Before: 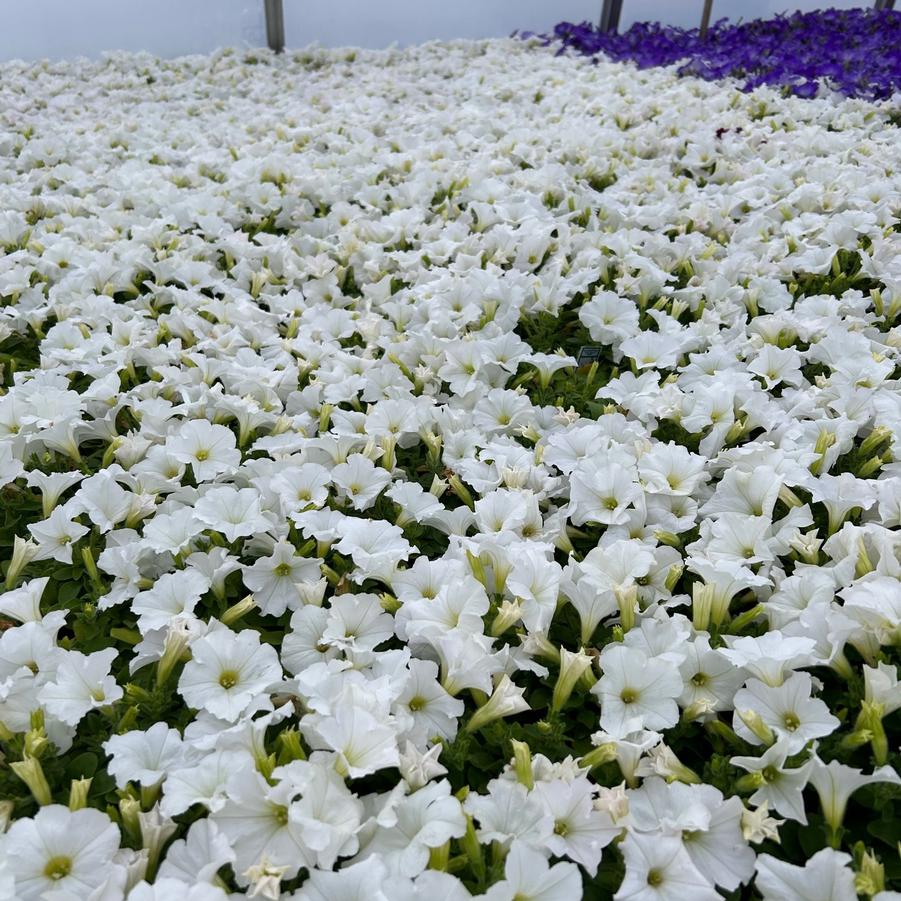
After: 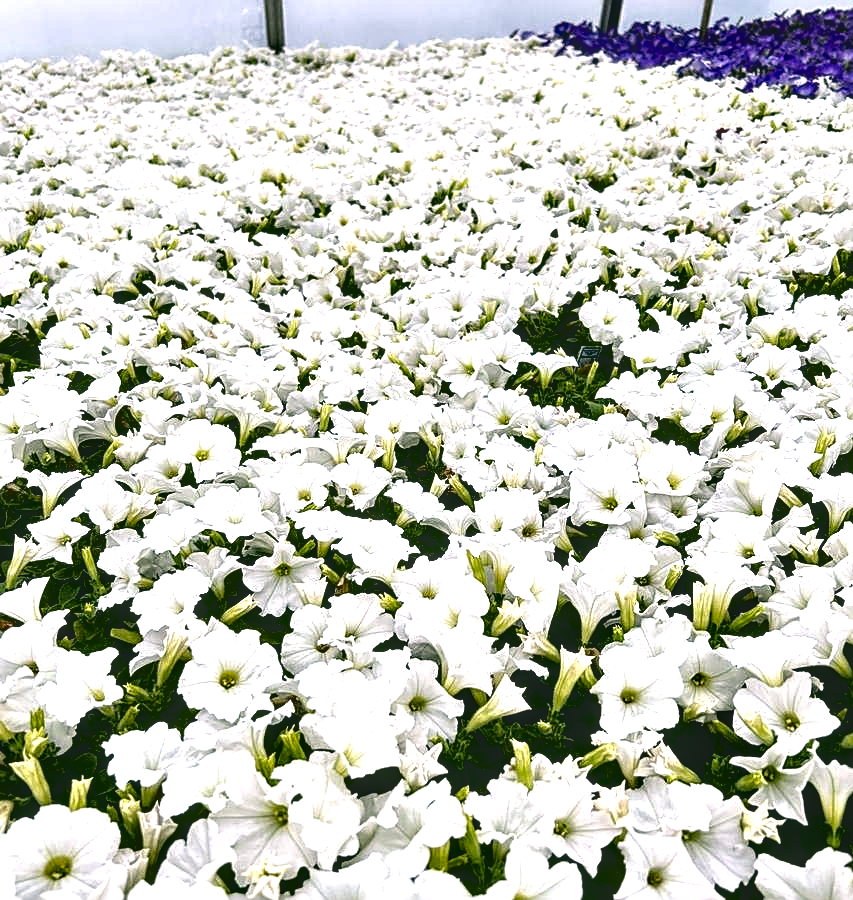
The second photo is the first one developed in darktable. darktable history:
sharpen: on, module defaults
crop and rotate: left 0%, right 5.276%
tone equalizer: -8 EV -1.11 EV, -7 EV -1.02 EV, -6 EV -0.829 EV, -5 EV -0.613 EV, -3 EV 0.602 EV, -2 EV 0.852 EV, -1 EV 0.992 EV, +0 EV 1.07 EV
contrast equalizer: y [[0.6 ×6], [0.55 ×6], [0 ×6], [0 ×6], [0 ×6]]
contrast brightness saturation: contrast -0.072, brightness -0.033, saturation -0.105
exposure: exposure 0.02 EV, compensate exposure bias true, compensate highlight preservation false
local contrast: detail 130%
color correction: highlights a* 4.27, highlights b* 4.96, shadows a* -8.33, shadows b* 4.85
